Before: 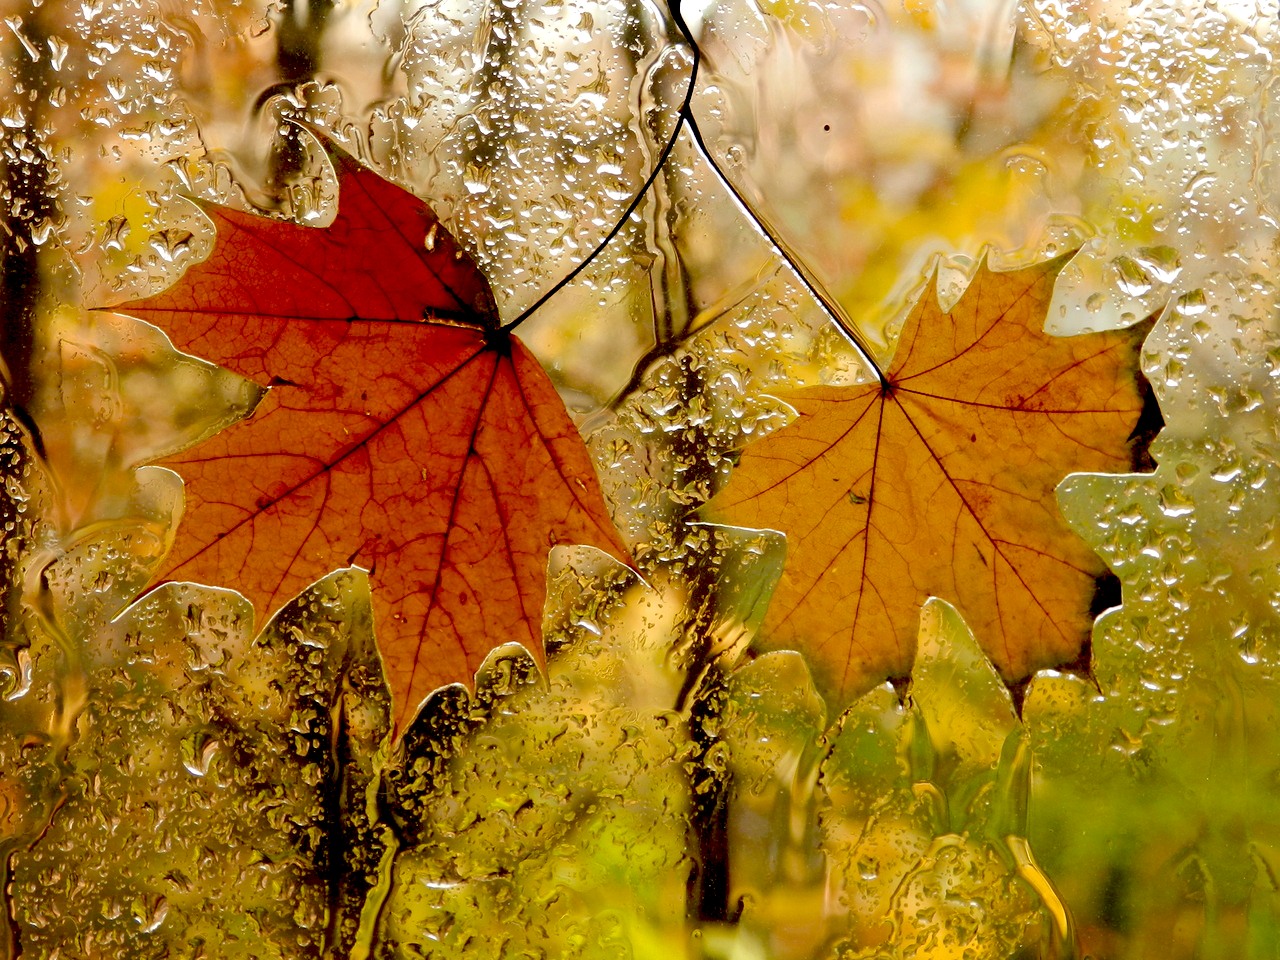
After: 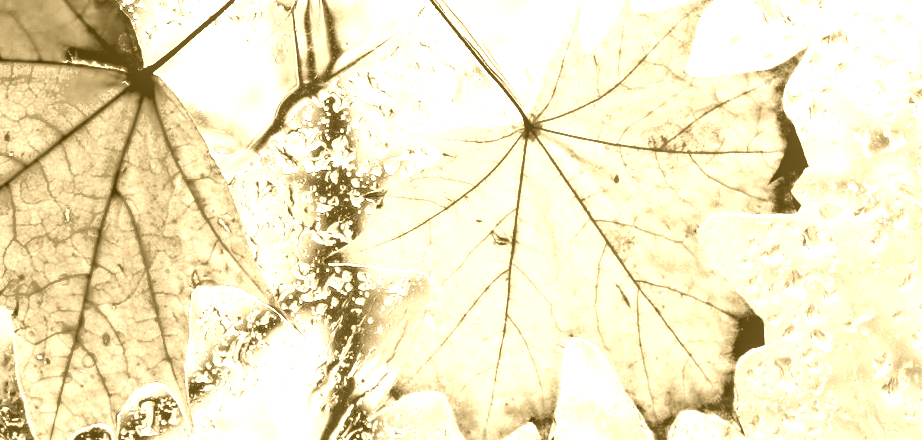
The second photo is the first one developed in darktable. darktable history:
crop and rotate: left 27.938%, top 27.046%, bottom 27.046%
exposure: black level correction 0, exposure 0.95 EV, compensate exposure bias true, compensate highlight preservation false
local contrast: on, module defaults
haze removal: compatibility mode true, adaptive false
contrast brightness saturation: contrast 0.26, brightness 0.02, saturation 0.87
colorize: hue 36°, source mix 100%
